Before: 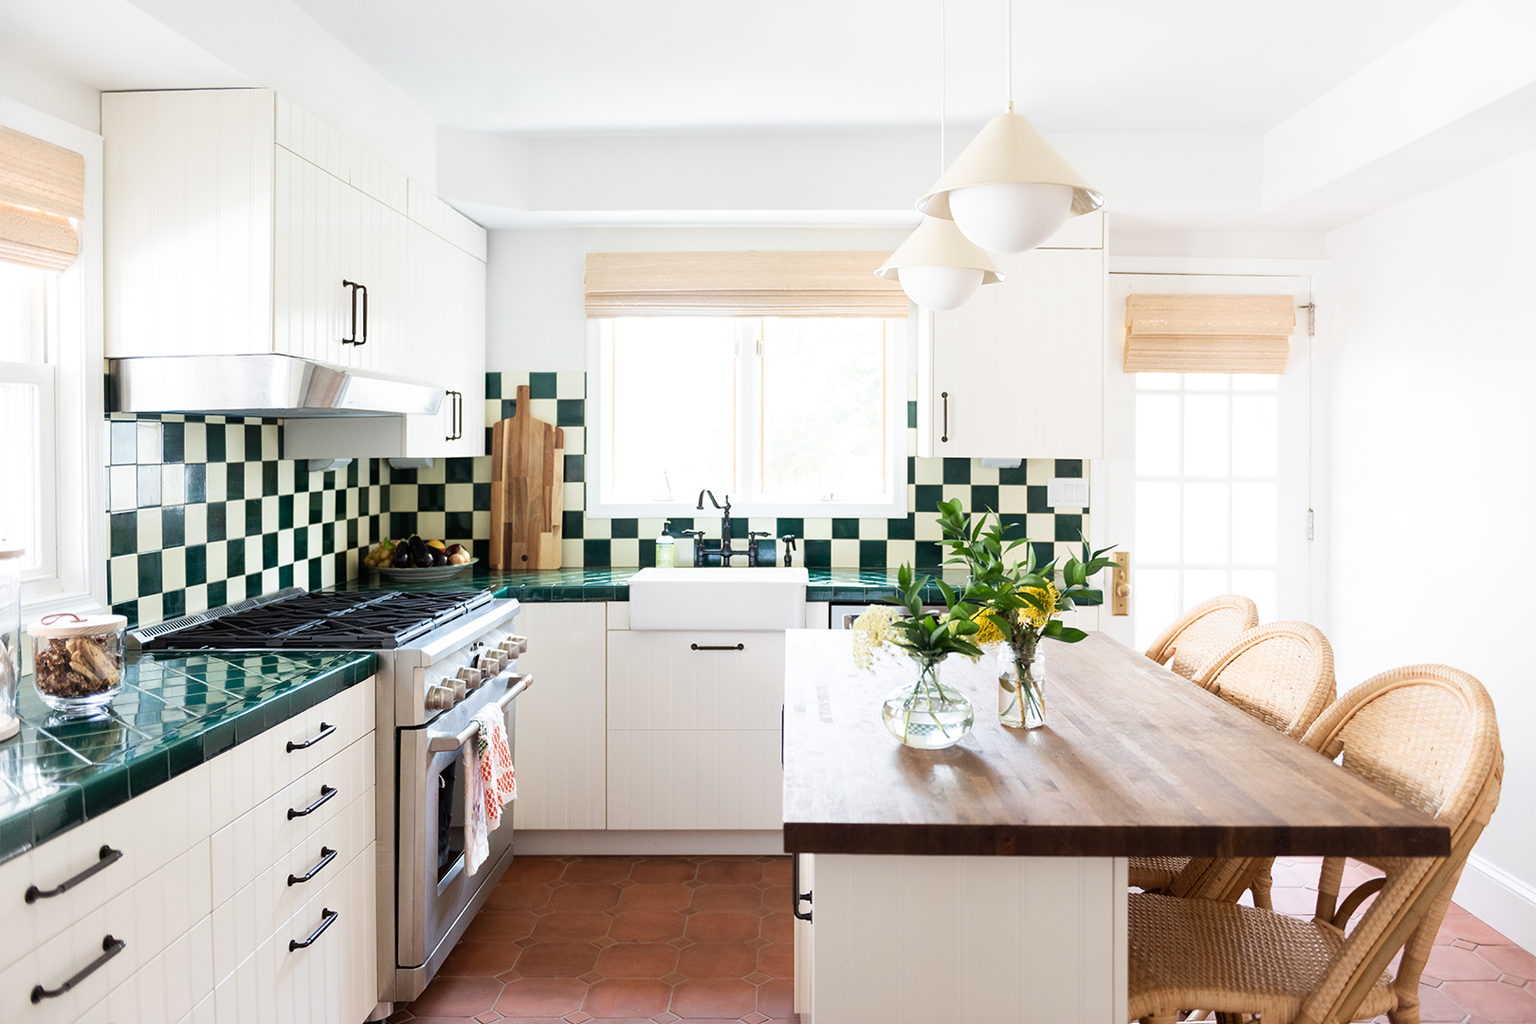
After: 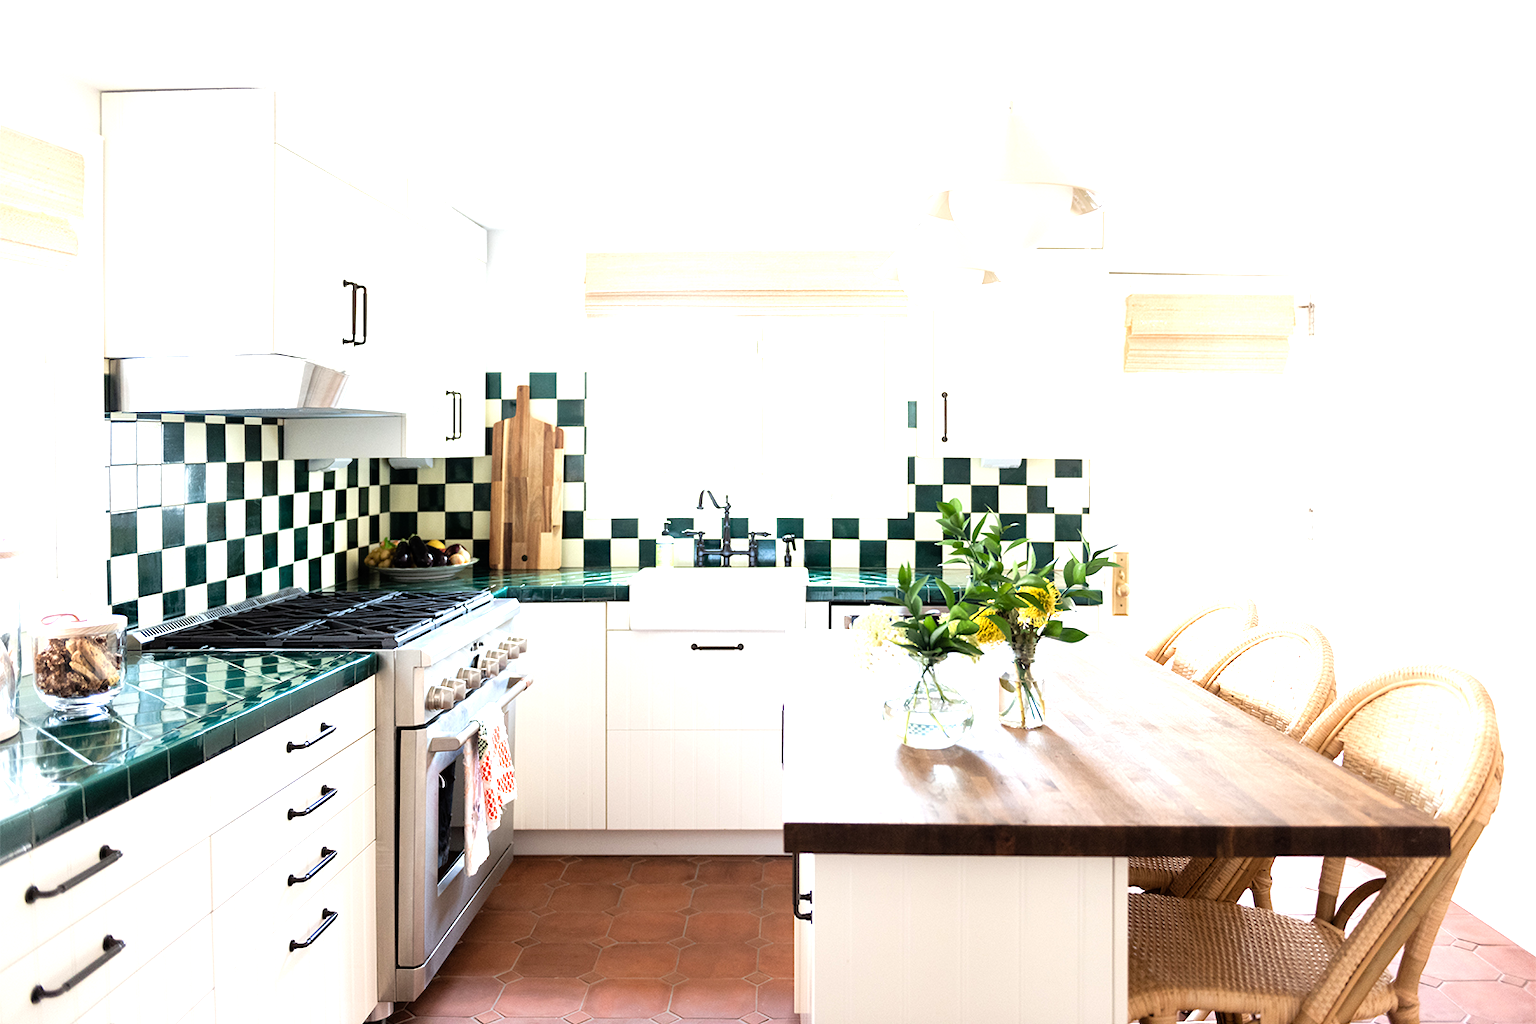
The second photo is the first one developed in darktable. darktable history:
tone equalizer: -8 EV -0.712 EV, -7 EV -0.719 EV, -6 EV -0.622 EV, -5 EV -0.391 EV, -3 EV 0.37 EV, -2 EV 0.6 EV, -1 EV 0.698 EV, +0 EV 0.722 EV
